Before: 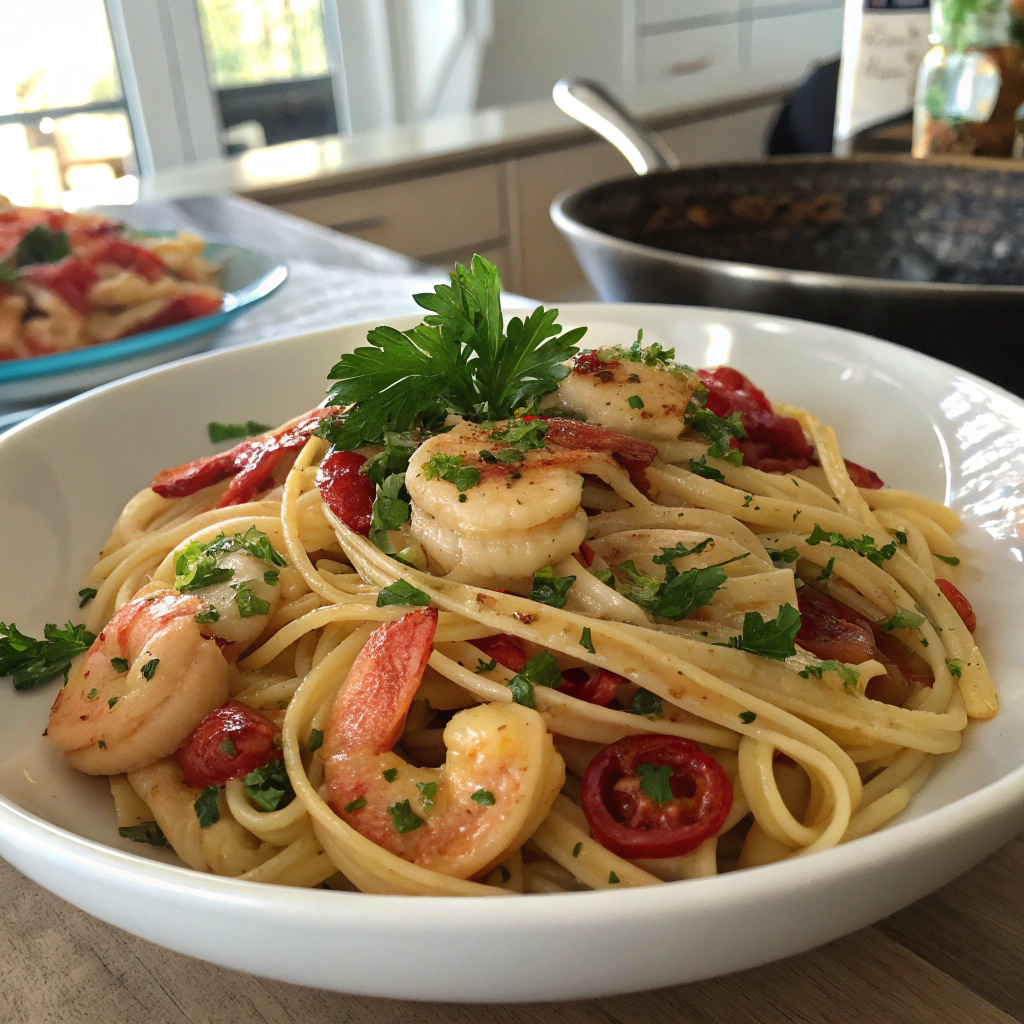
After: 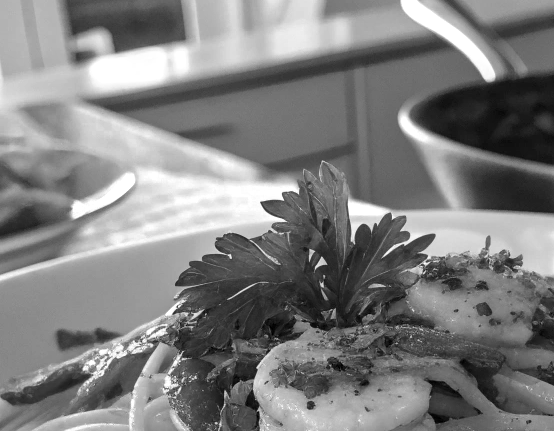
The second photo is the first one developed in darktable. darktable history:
color zones: curves: ch0 [(0, 0.613) (0.01, 0.613) (0.245, 0.448) (0.498, 0.529) (0.642, 0.665) (0.879, 0.777) (0.99, 0.613)]; ch1 [(0, 0) (0.143, 0) (0.286, 0) (0.429, 0) (0.571, 0) (0.714, 0) (0.857, 0)]
local contrast: on, module defaults
crop: left 14.901%, top 9.156%, right 30.955%, bottom 48.66%
